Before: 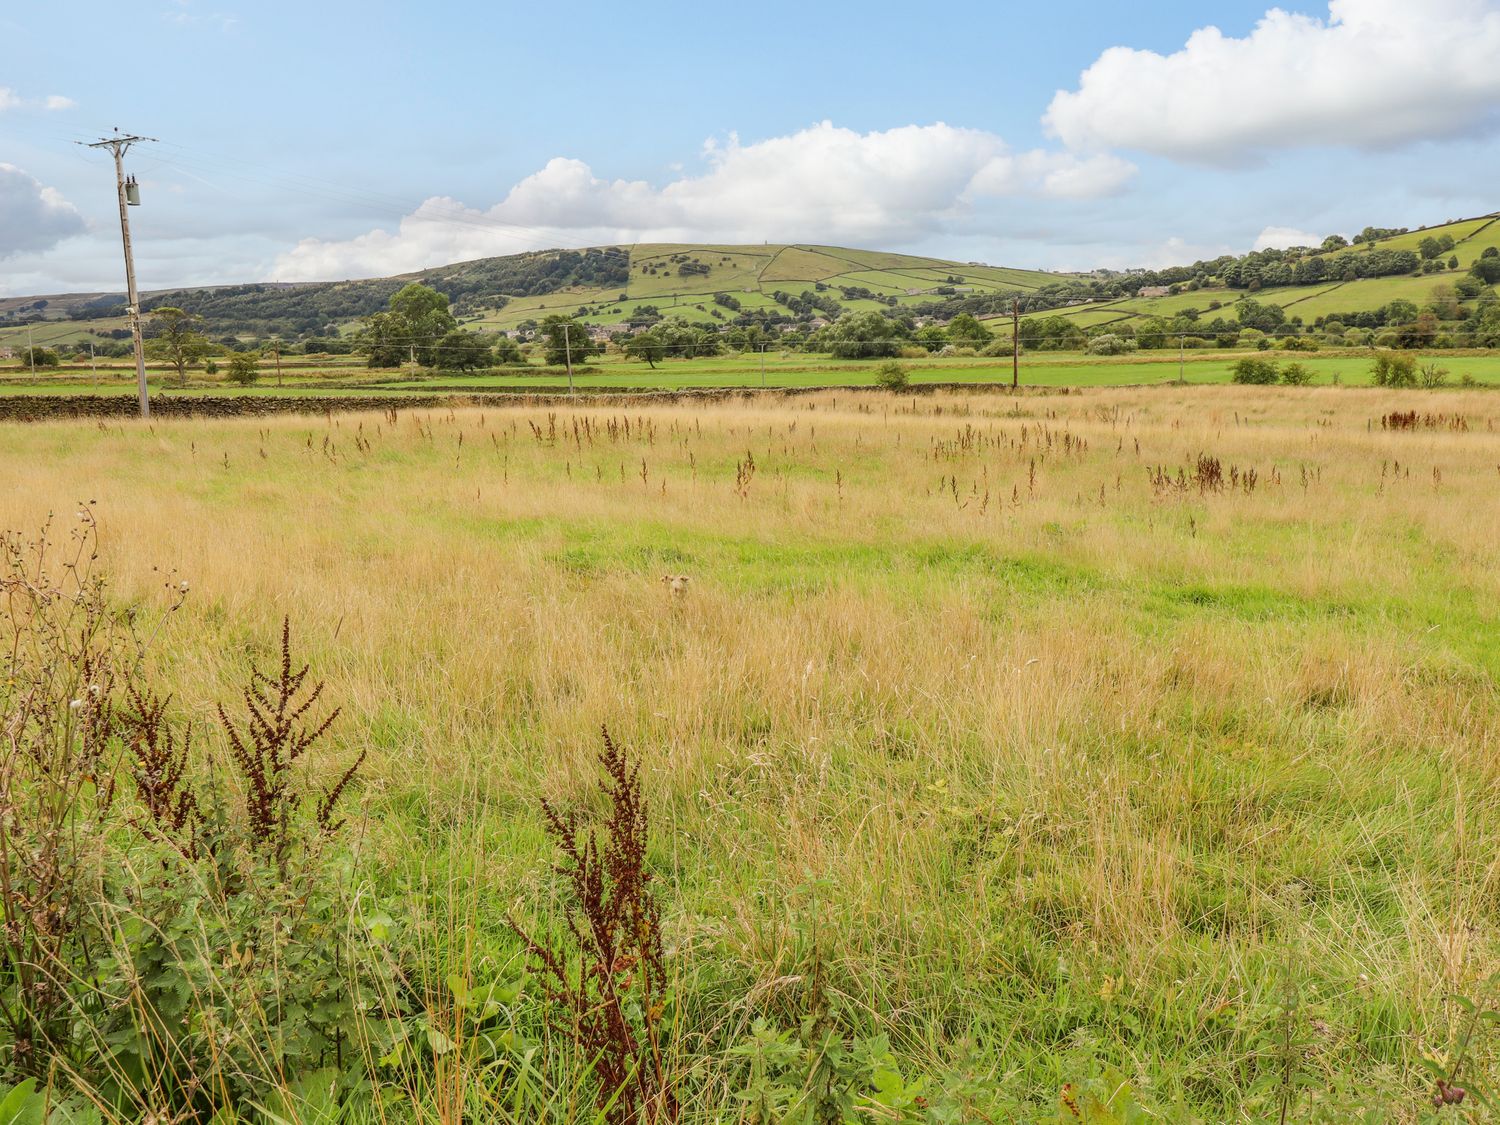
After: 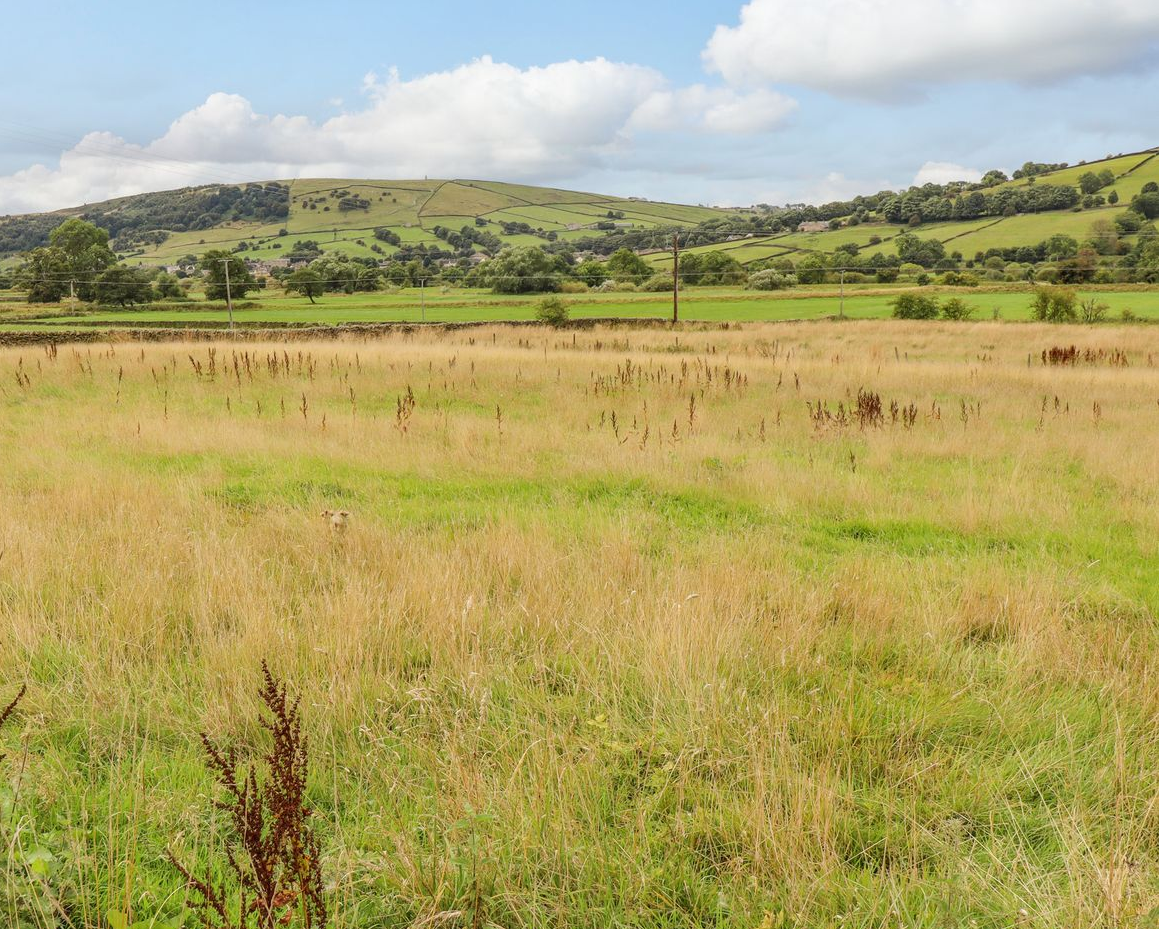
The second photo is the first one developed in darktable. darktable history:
crop: left 22.702%, top 5.848%, bottom 11.548%
